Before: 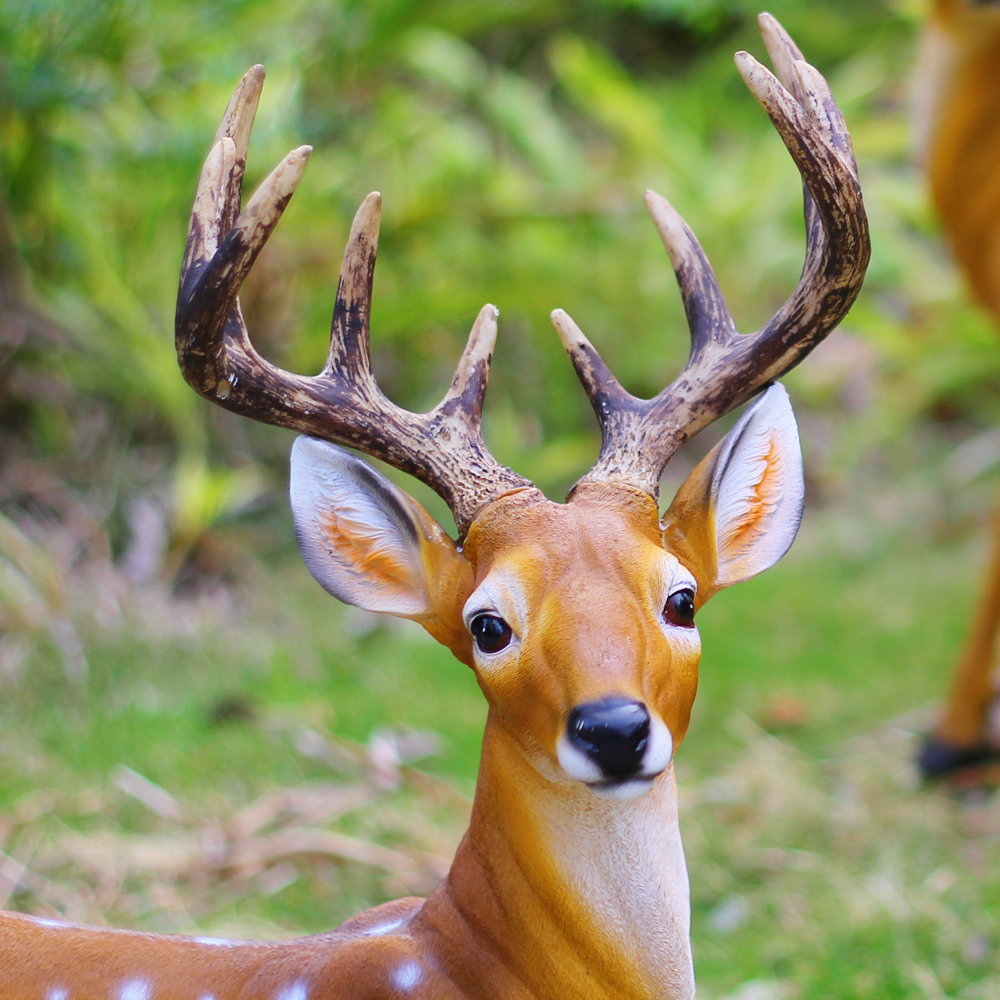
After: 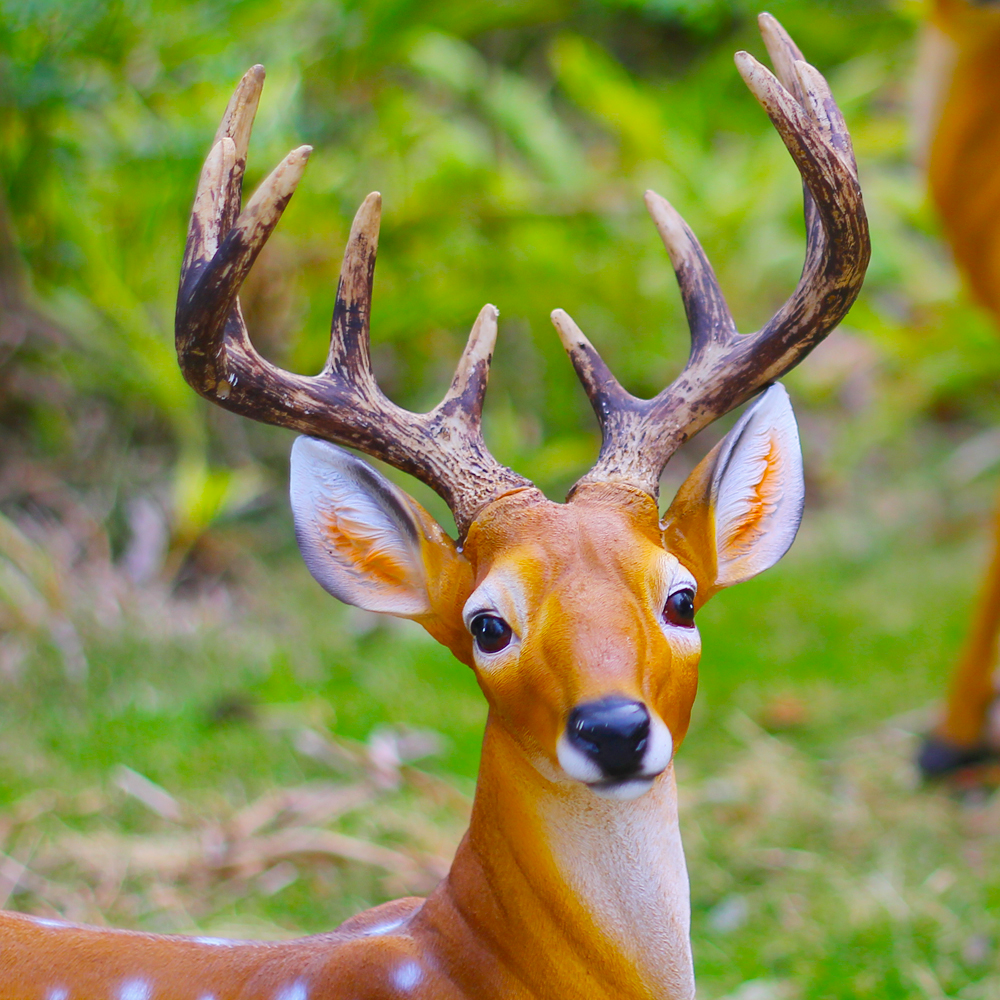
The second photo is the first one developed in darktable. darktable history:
shadows and highlights: on, module defaults
color balance: output saturation 120%
